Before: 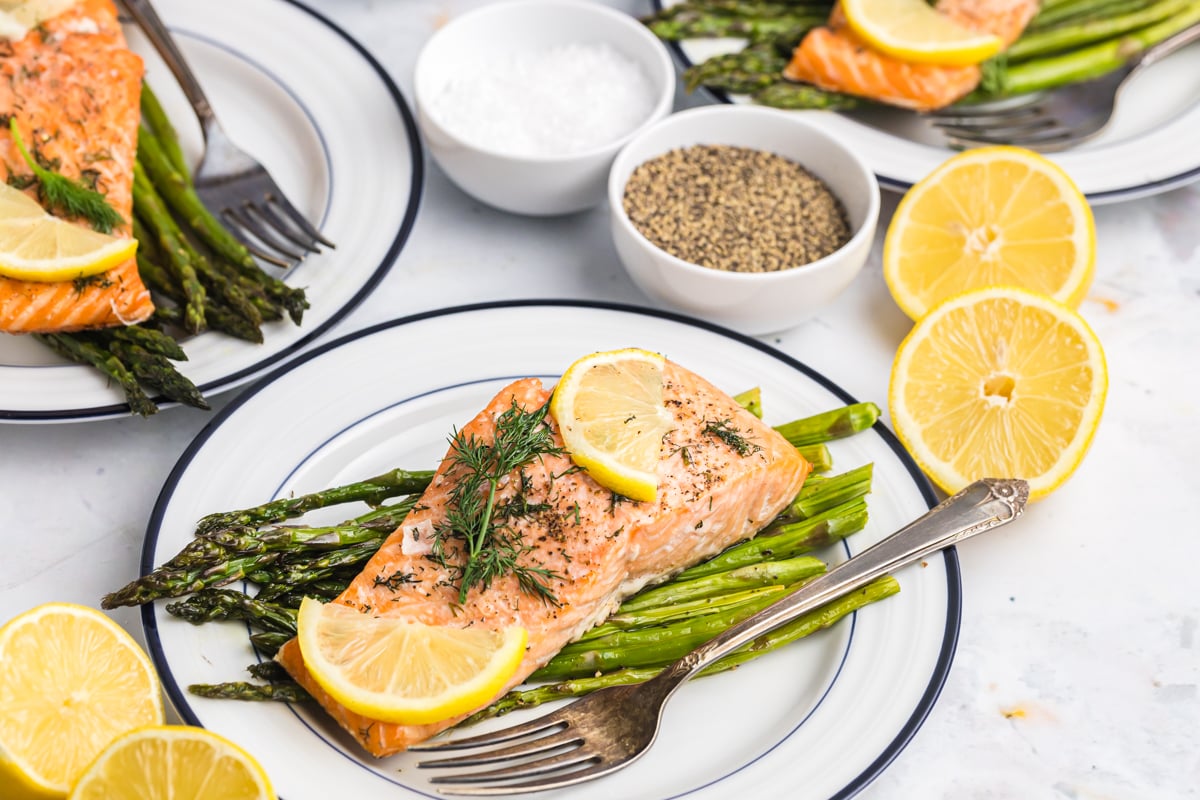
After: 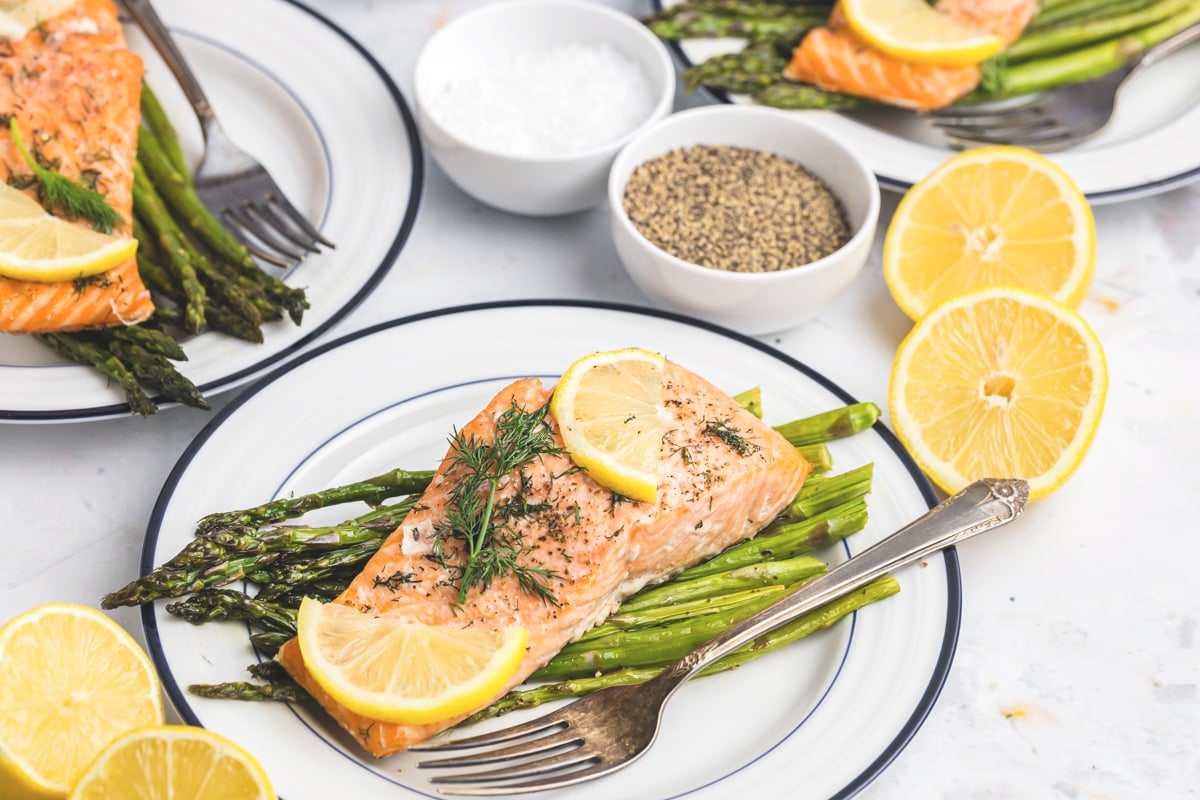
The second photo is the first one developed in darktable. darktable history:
rotate and perspective: crop left 0, crop top 0
color balance: lift [1.007, 1, 1, 1], gamma [1.097, 1, 1, 1]
